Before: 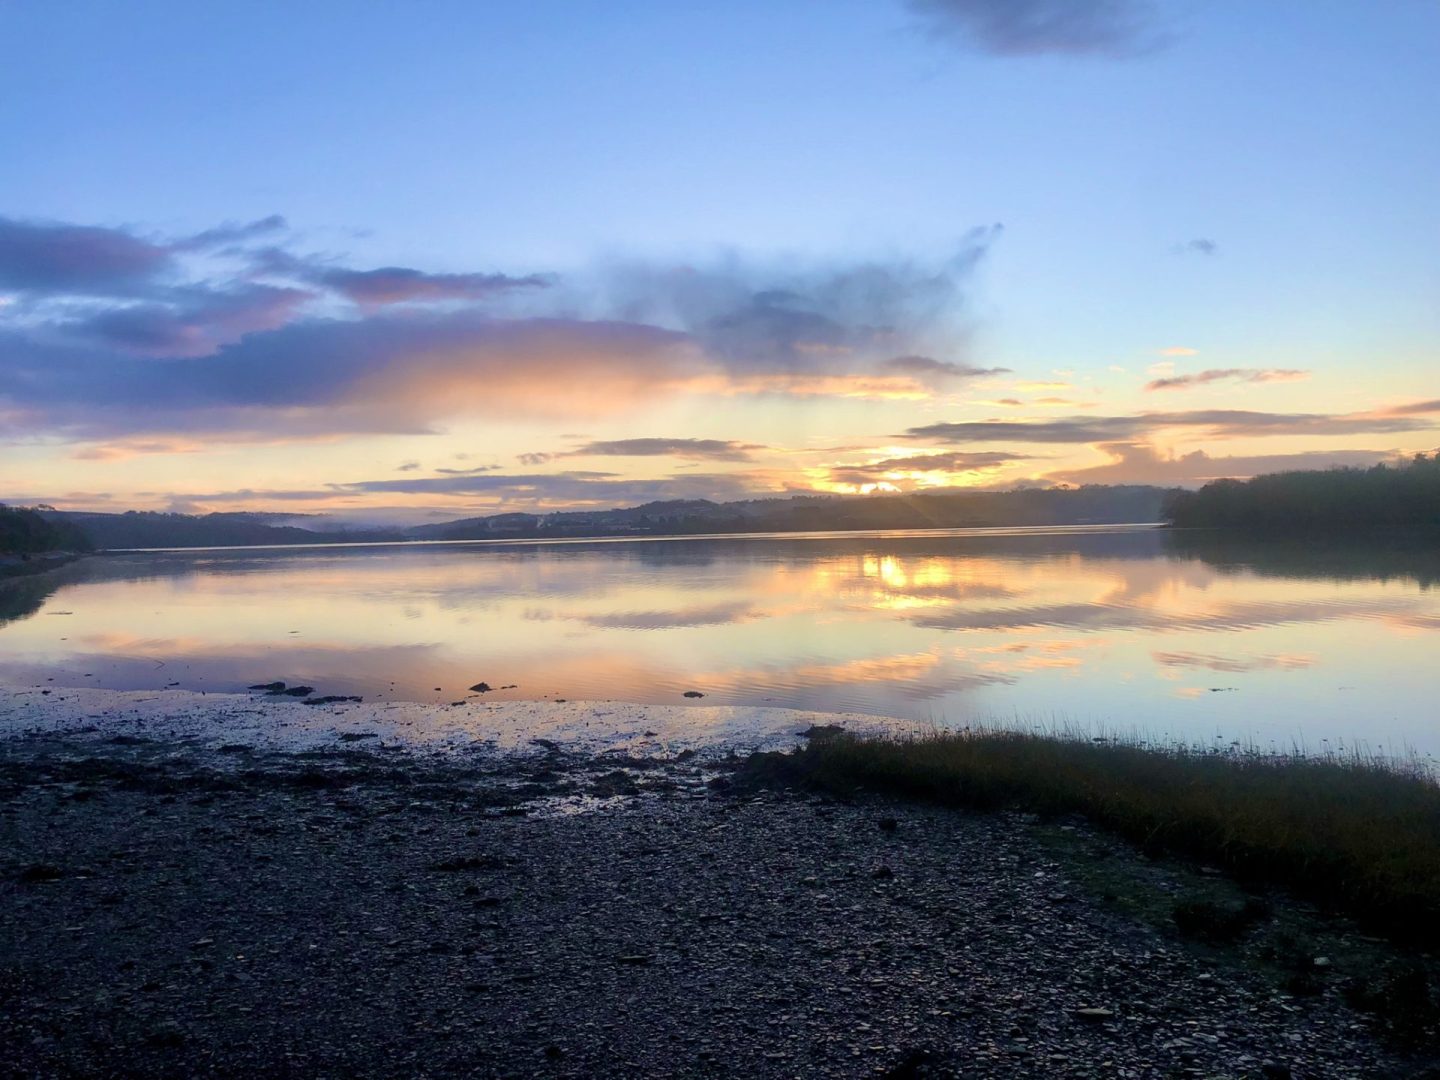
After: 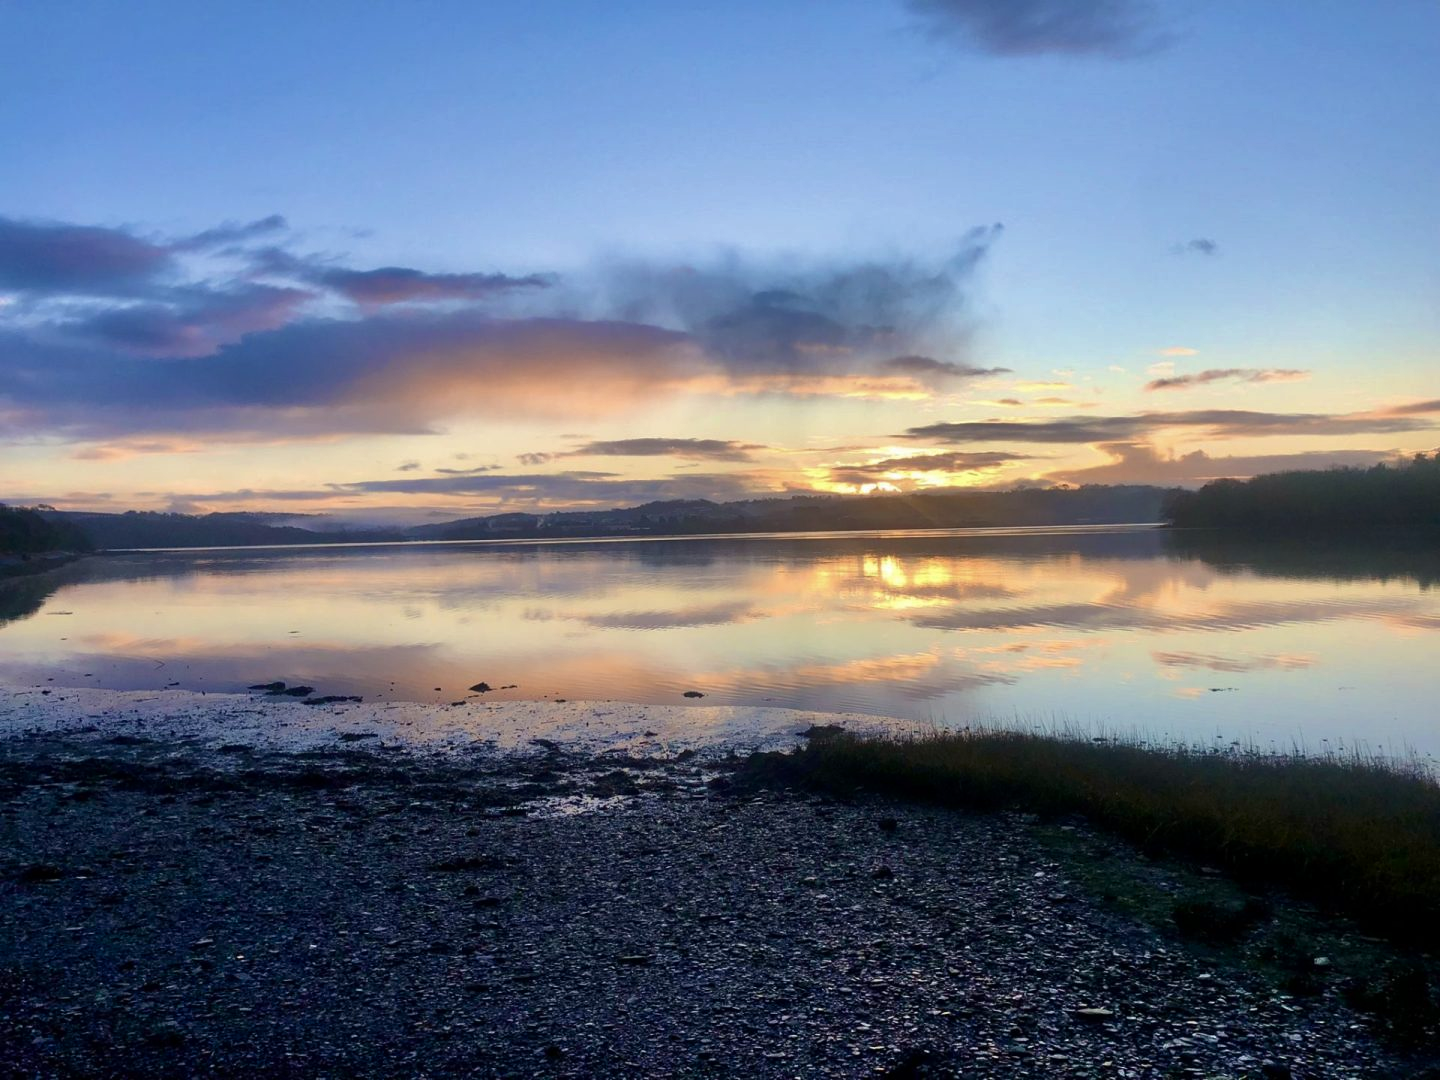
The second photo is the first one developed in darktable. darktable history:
shadows and highlights: radius 135.01, highlights color adjustment 52.61%, soften with gaussian
contrast brightness saturation: brightness -0.091
